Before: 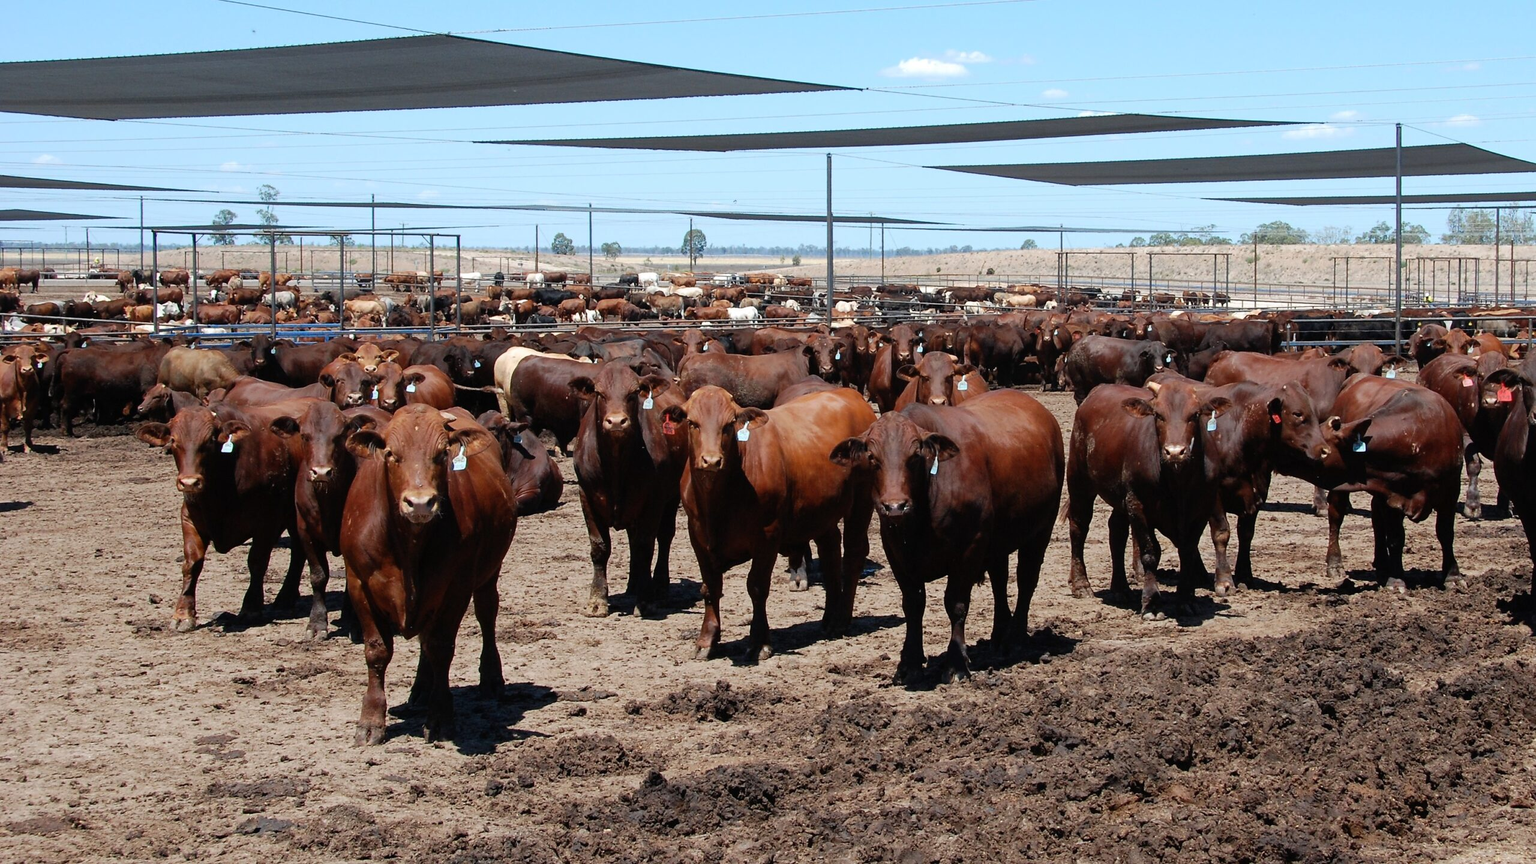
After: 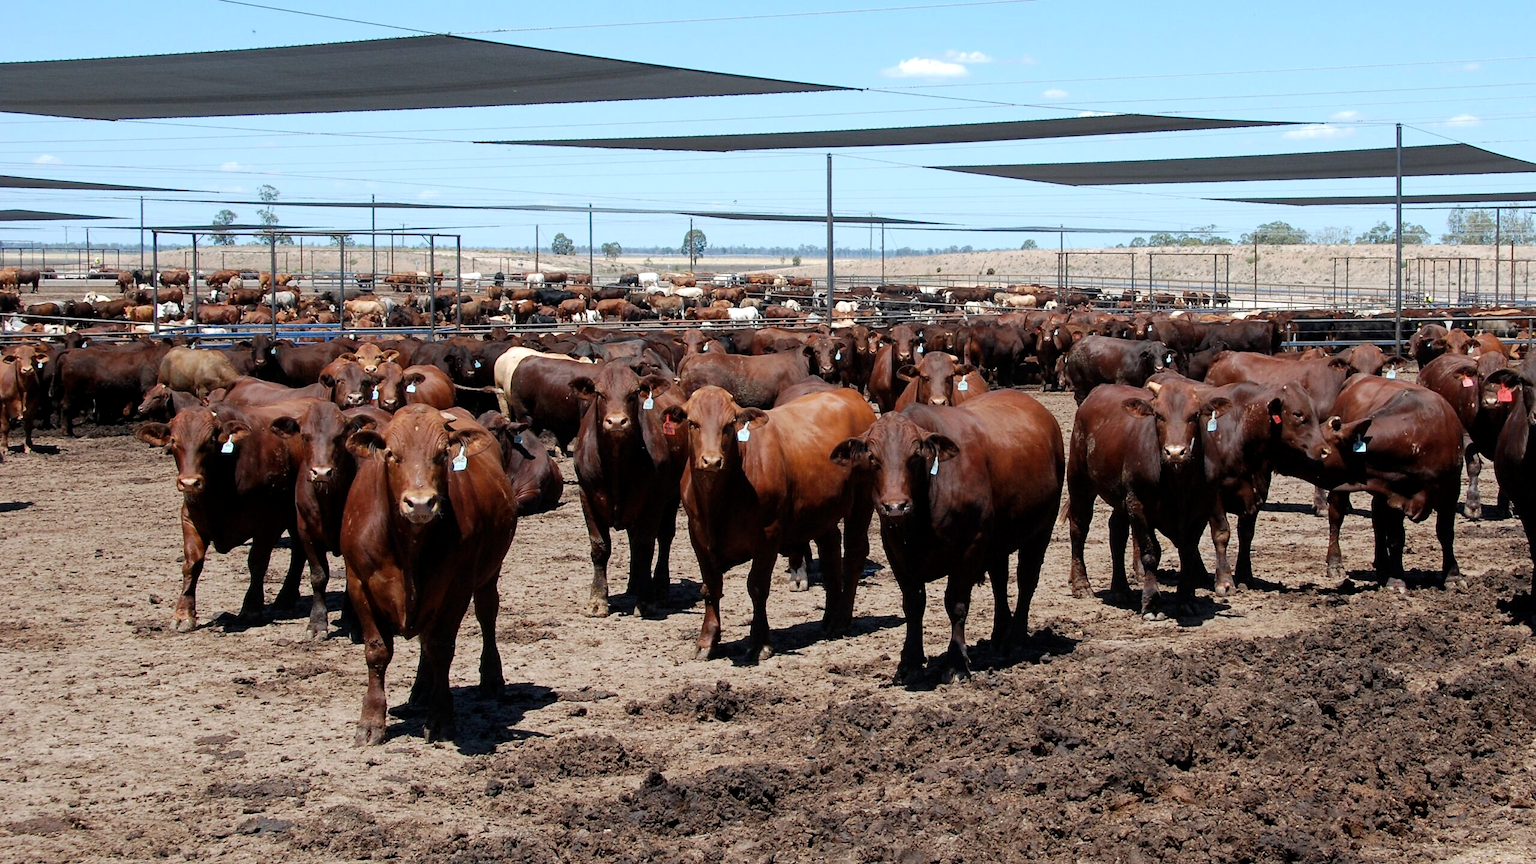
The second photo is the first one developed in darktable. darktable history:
local contrast: highlights 107%, shadows 102%, detail 119%, midtone range 0.2
